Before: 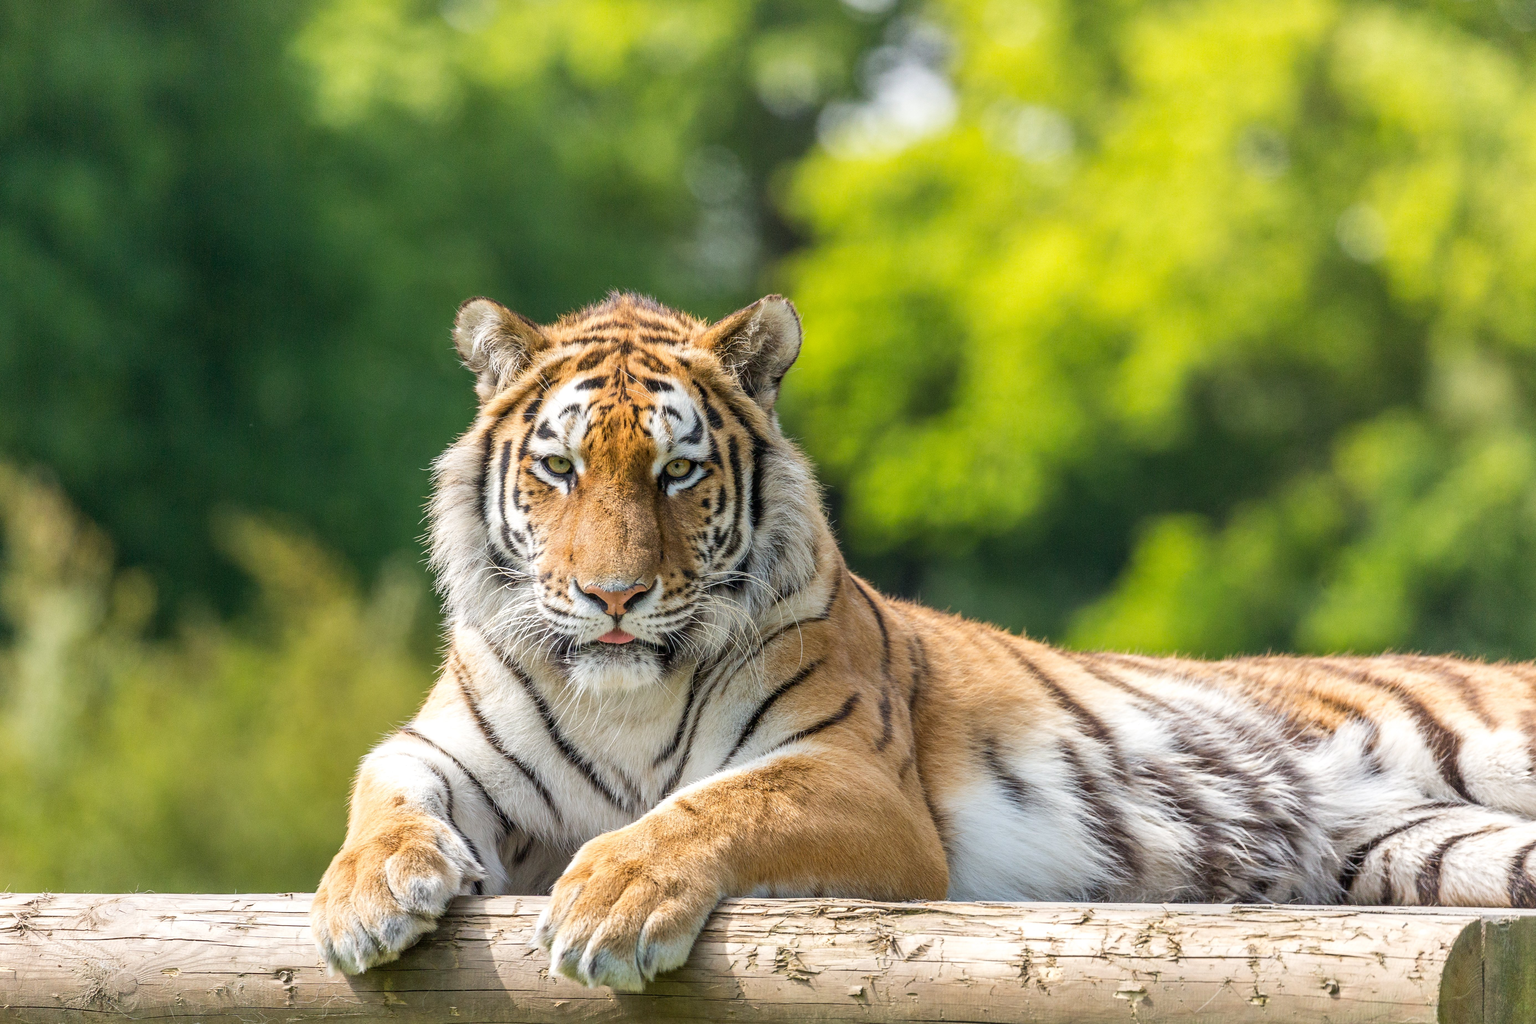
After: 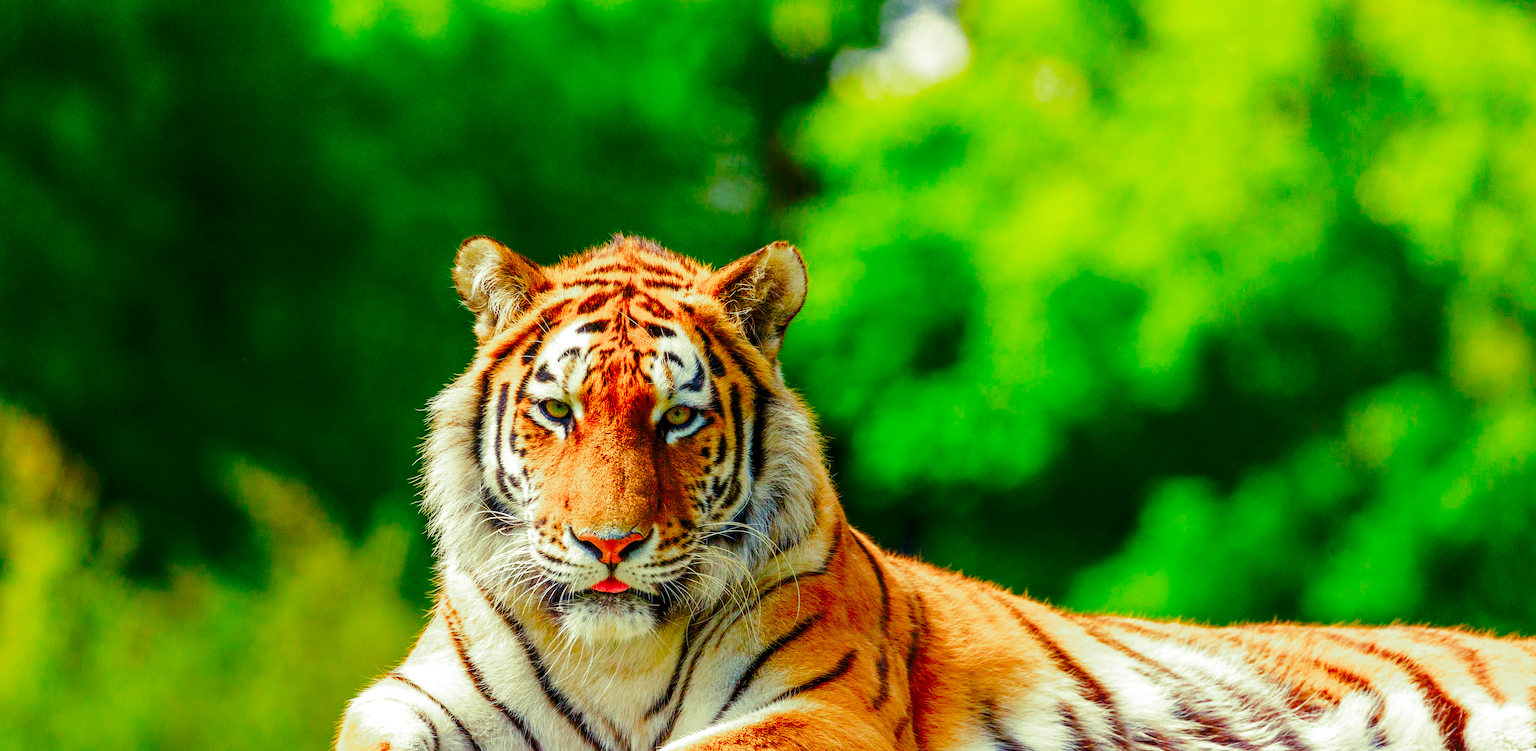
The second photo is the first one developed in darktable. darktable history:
exposure: black level correction 0.01, exposure 0.014 EV, compensate highlight preservation false
split-toning: shadows › hue 290.82°, shadows › saturation 0.34, highlights › saturation 0.38, balance 0, compress 50%
crop: top 3.857%, bottom 21.132%
rotate and perspective: rotation 1.57°, crop left 0.018, crop right 0.982, crop top 0.039, crop bottom 0.961
color correction: saturation 3
base curve: curves: ch0 [(0, 0) (0.073, 0.04) (0.157, 0.139) (0.492, 0.492) (0.758, 0.758) (1, 1)], preserve colors none
